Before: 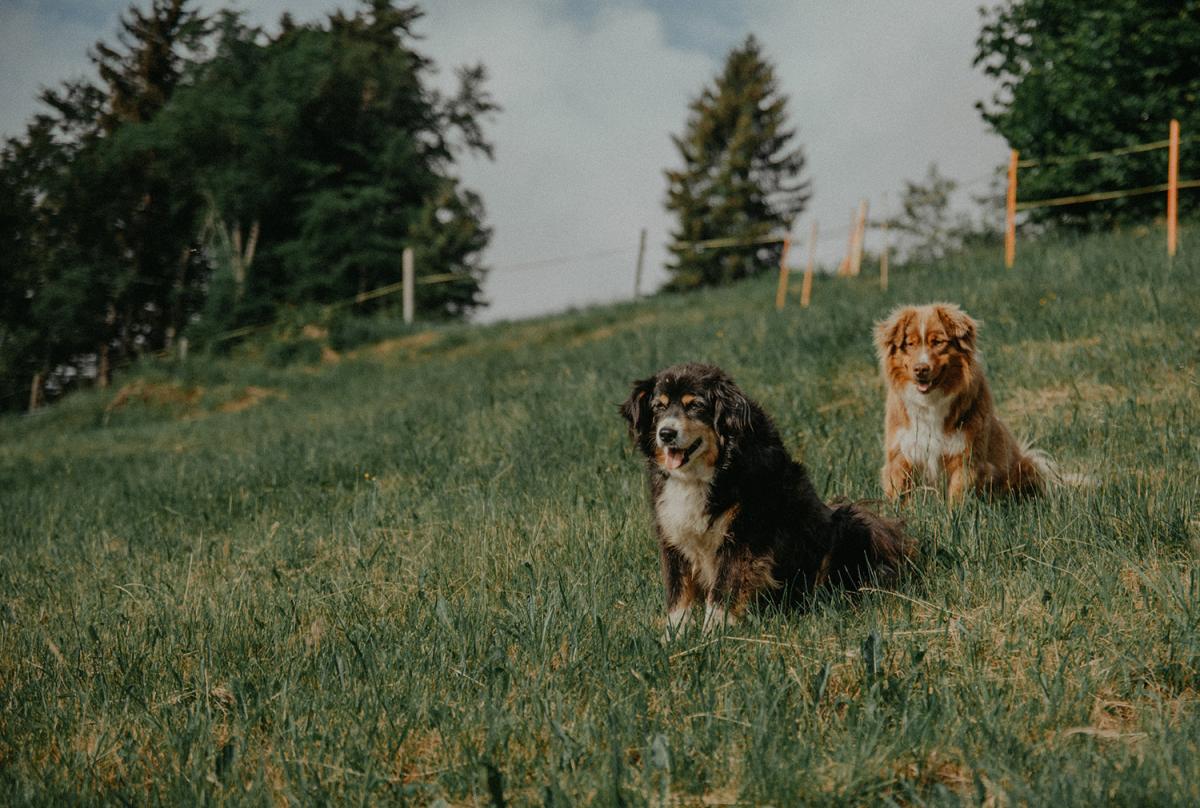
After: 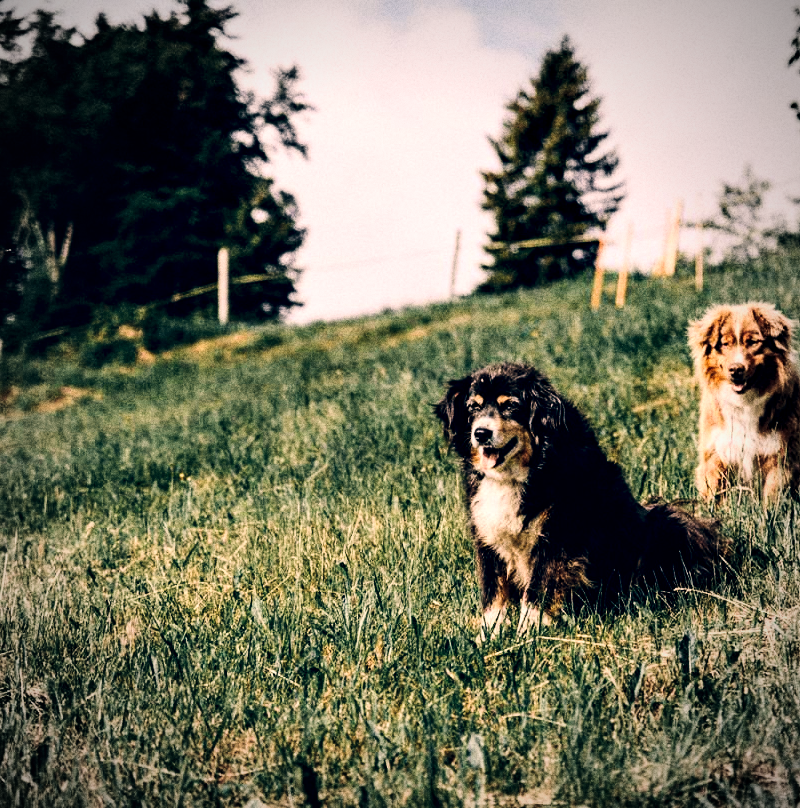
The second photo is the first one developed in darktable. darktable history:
raw chromatic aberrations: iterations once
hot pixels: on, module defaults
levels: levels [0, 0.498, 0.996]
contrast brightness saturation: contrast 0.04, saturation 0.07
base curve: curves: ch0 [(0, 0) (0.028, 0.03) (0.121, 0.232) (0.46, 0.748) (0.859, 0.968) (1, 1)], preserve colors none
exposure: black level correction 0.001, compensate highlight preservation false
velvia: strength 17%
vibrance: vibrance 14%
crop and rotate: left 15.446%, right 17.836%
color correction: highlights a* 14.46, highlights b* 5.85, shadows a* -5.53, shadows b* -15.24, saturation 0.85
vignetting: fall-off start 74.49%, fall-off radius 65.9%, brightness -0.628, saturation -0.68
local contrast: highlights 123%, shadows 126%, detail 140%, midtone range 0.254
grain: coarseness 9.61 ISO, strength 35.62%
tone curve: curves: ch0 [(0, 0) (0.288, 0.201) (0.683, 0.793) (1, 1)], color space Lab, linked channels, preserve colors none
